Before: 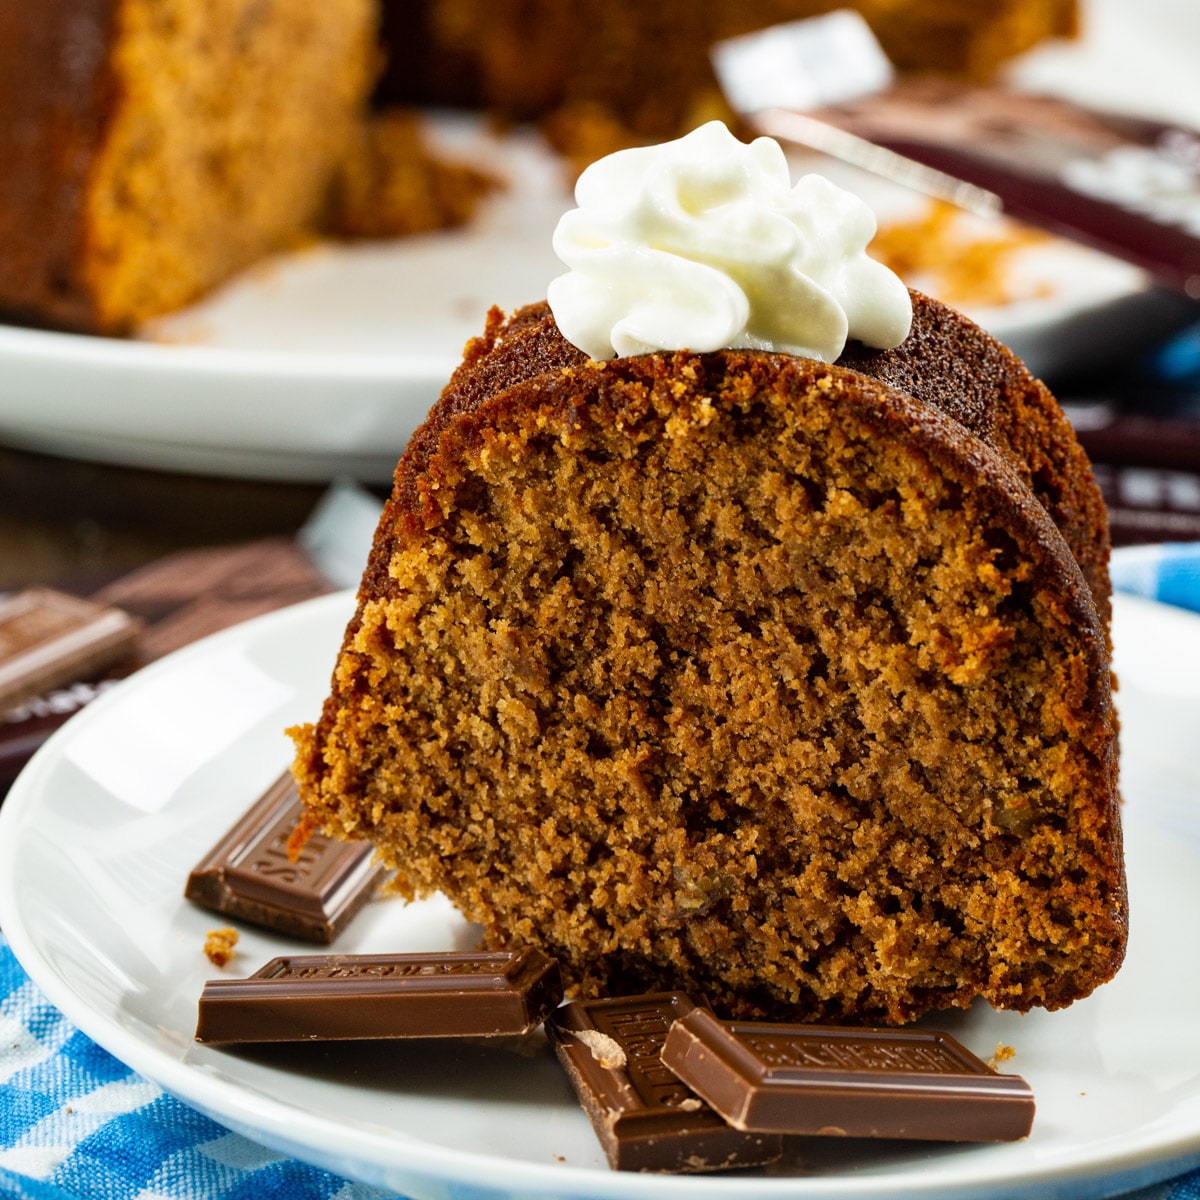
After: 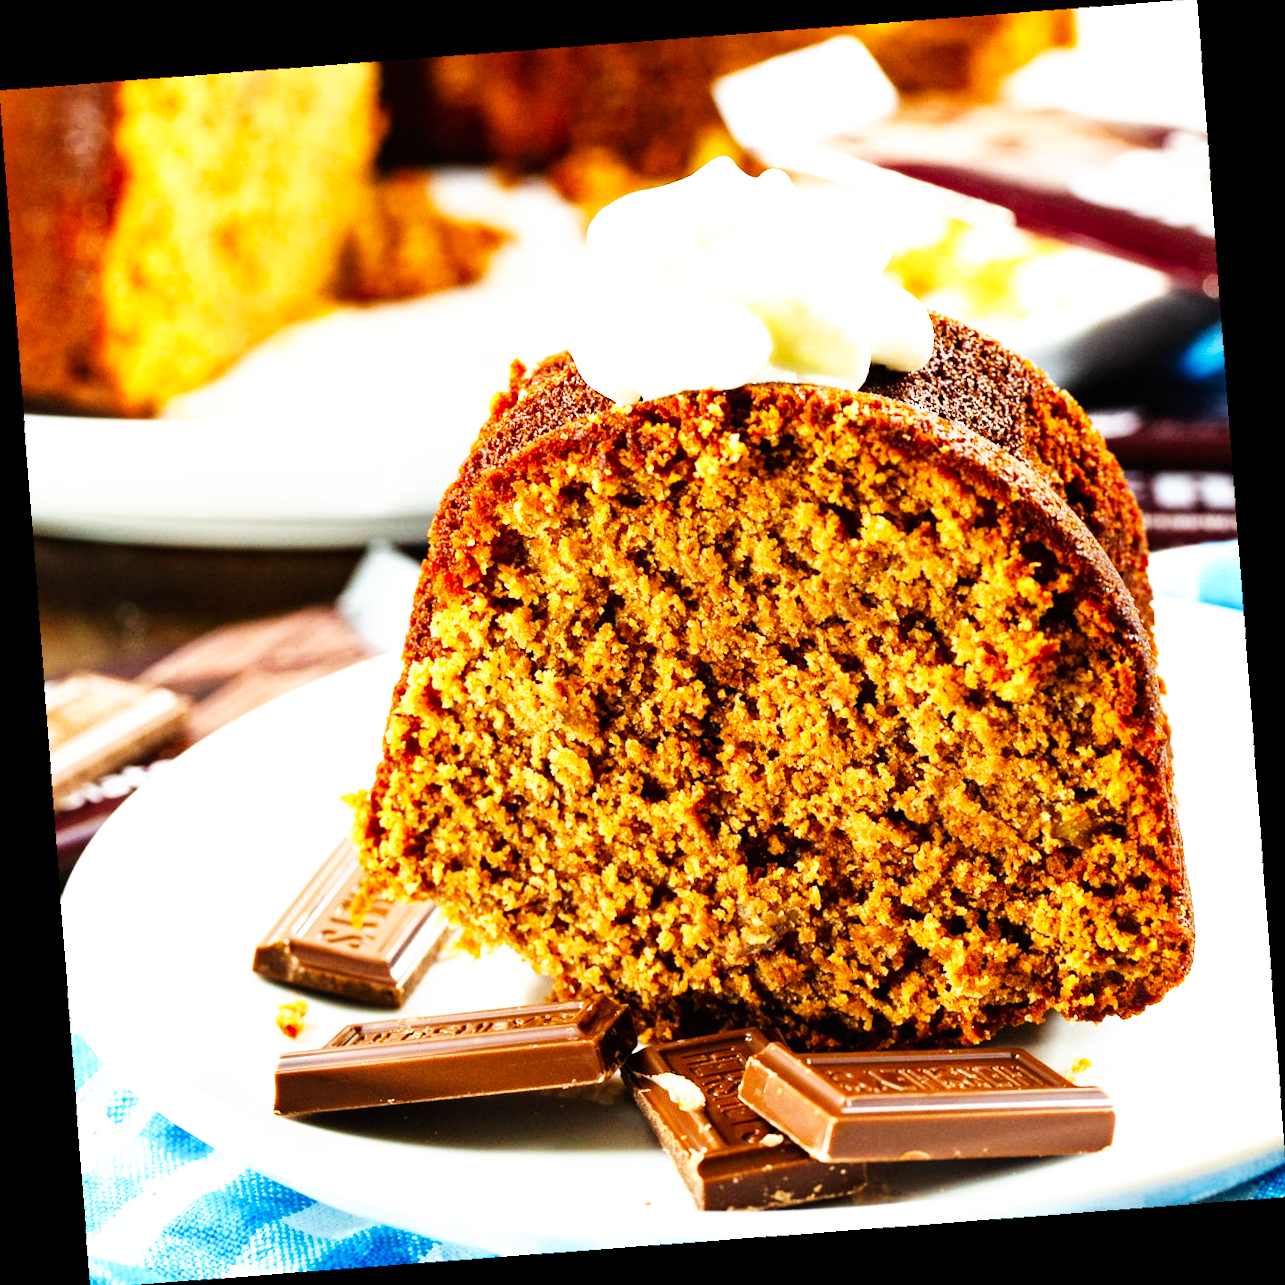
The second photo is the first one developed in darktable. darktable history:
rotate and perspective: rotation -4.86°, automatic cropping off
crop and rotate: angle -0.5°
base curve: curves: ch0 [(0, 0) (0.007, 0.004) (0.027, 0.03) (0.046, 0.07) (0.207, 0.54) (0.442, 0.872) (0.673, 0.972) (1, 1)], preserve colors none
exposure: exposure 0.722 EV, compensate highlight preservation false
